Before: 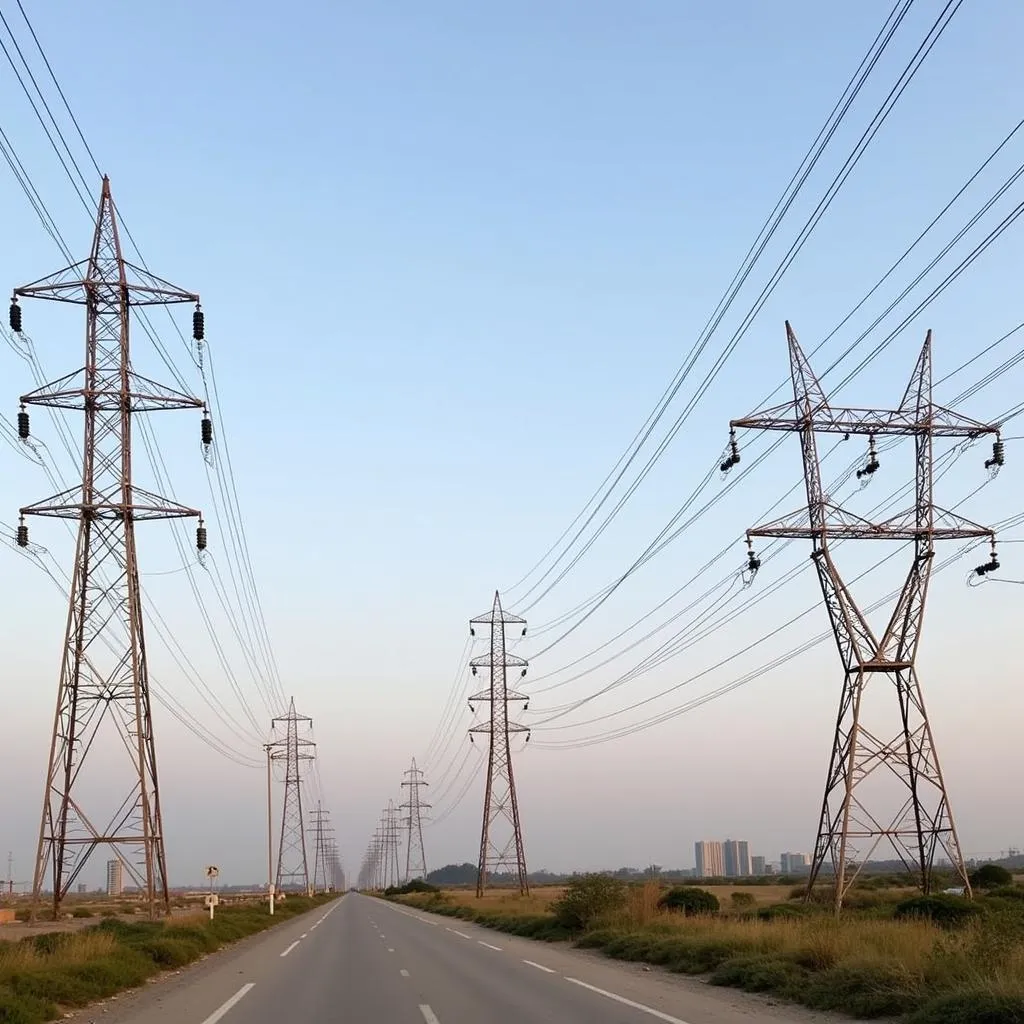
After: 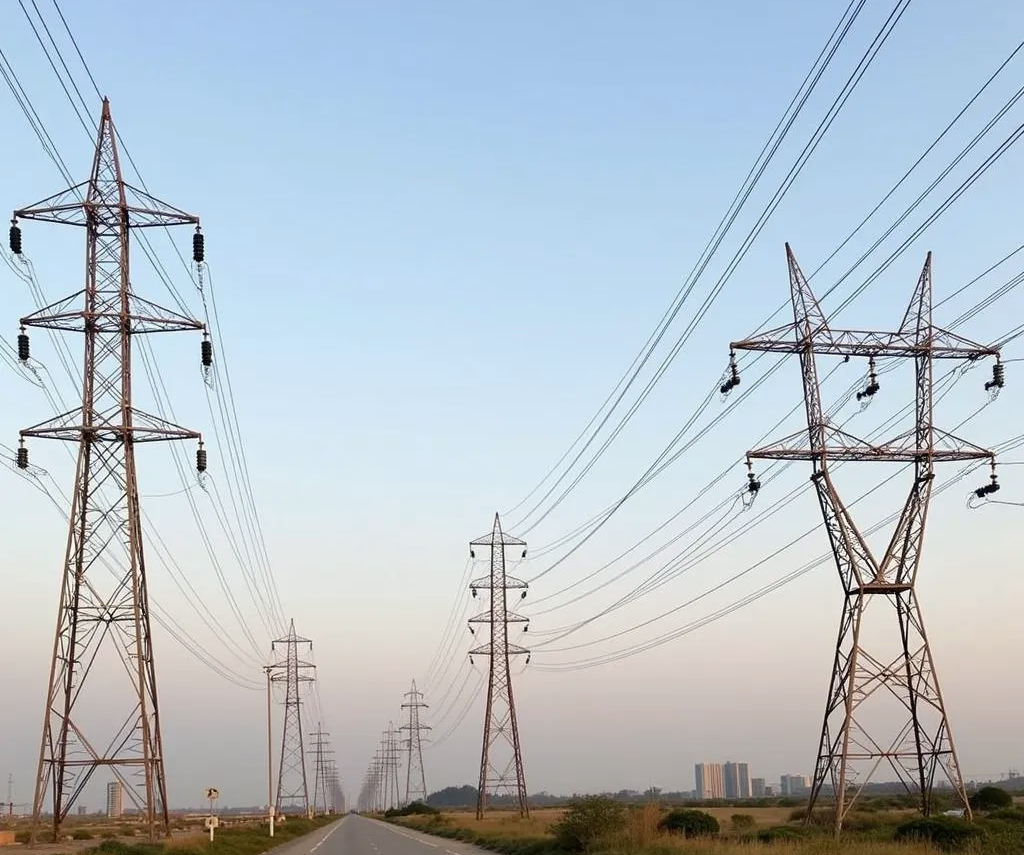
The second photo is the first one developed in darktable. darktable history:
color correction: highlights b* 3
crop: top 7.625%, bottom 8.027%
